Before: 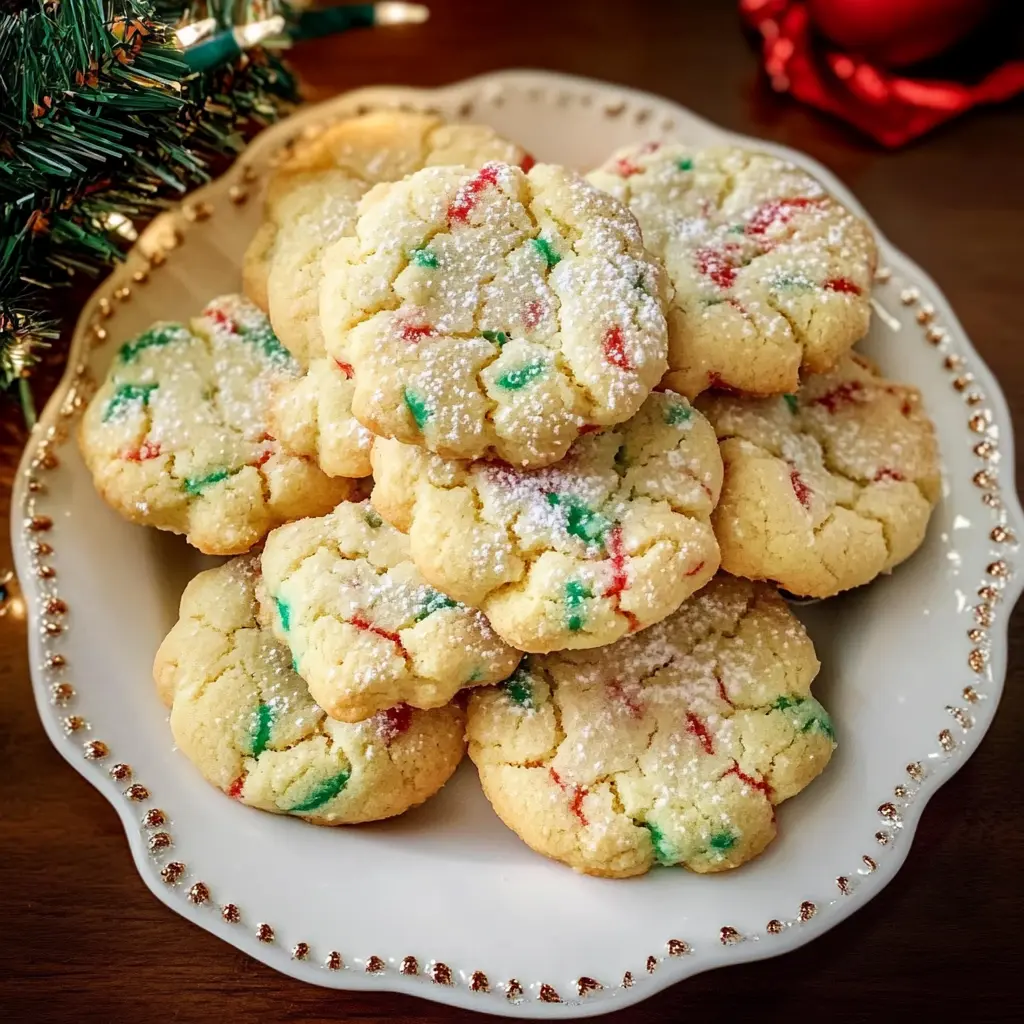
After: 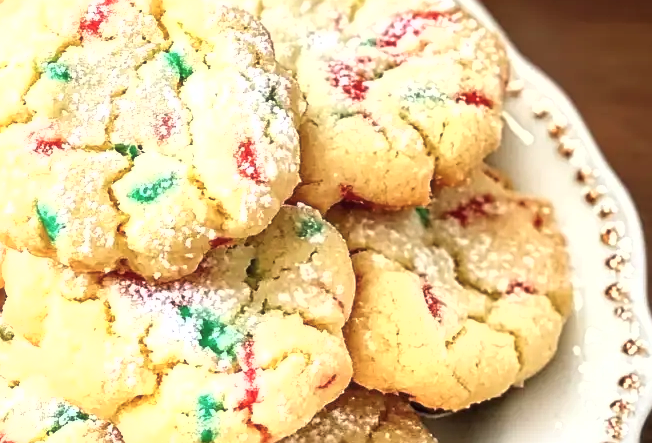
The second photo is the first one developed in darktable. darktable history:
sharpen: on, module defaults
exposure: black level correction 0, exposure 1.1 EV, compensate exposure bias true, compensate highlight preservation false
crop: left 36.005%, top 18.293%, right 0.31%, bottom 38.444%
rotate and perspective: crop left 0, crop top 0
soften: size 10%, saturation 50%, brightness 0.2 EV, mix 10%
fill light: on, module defaults
